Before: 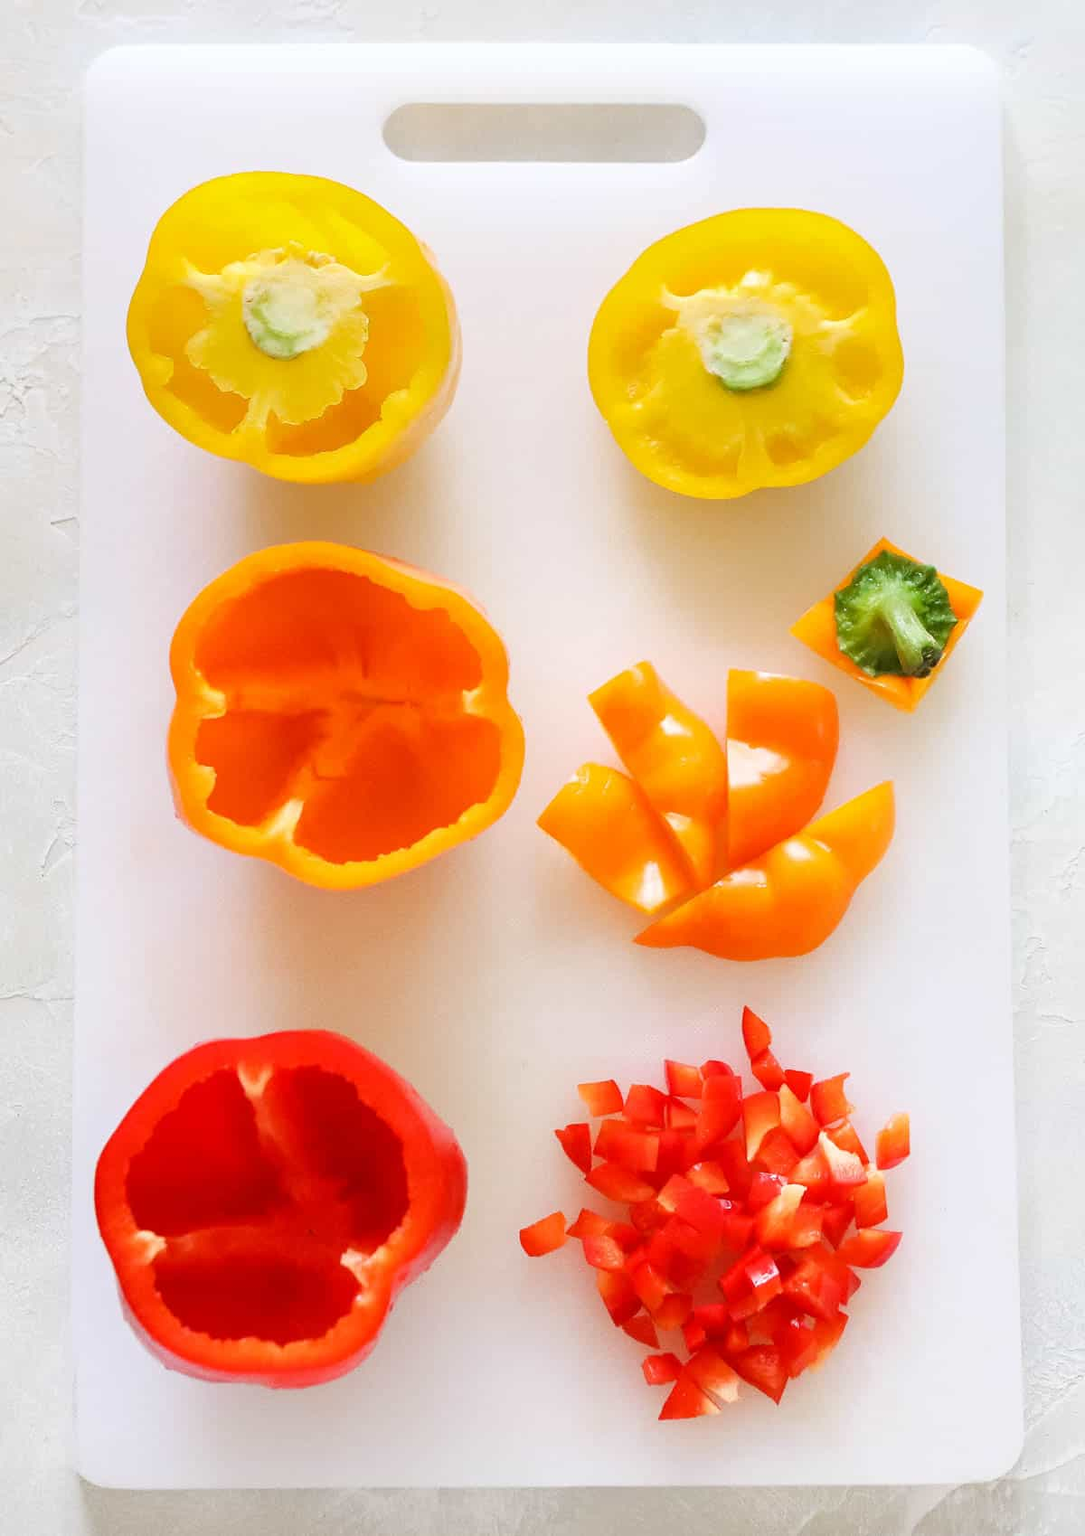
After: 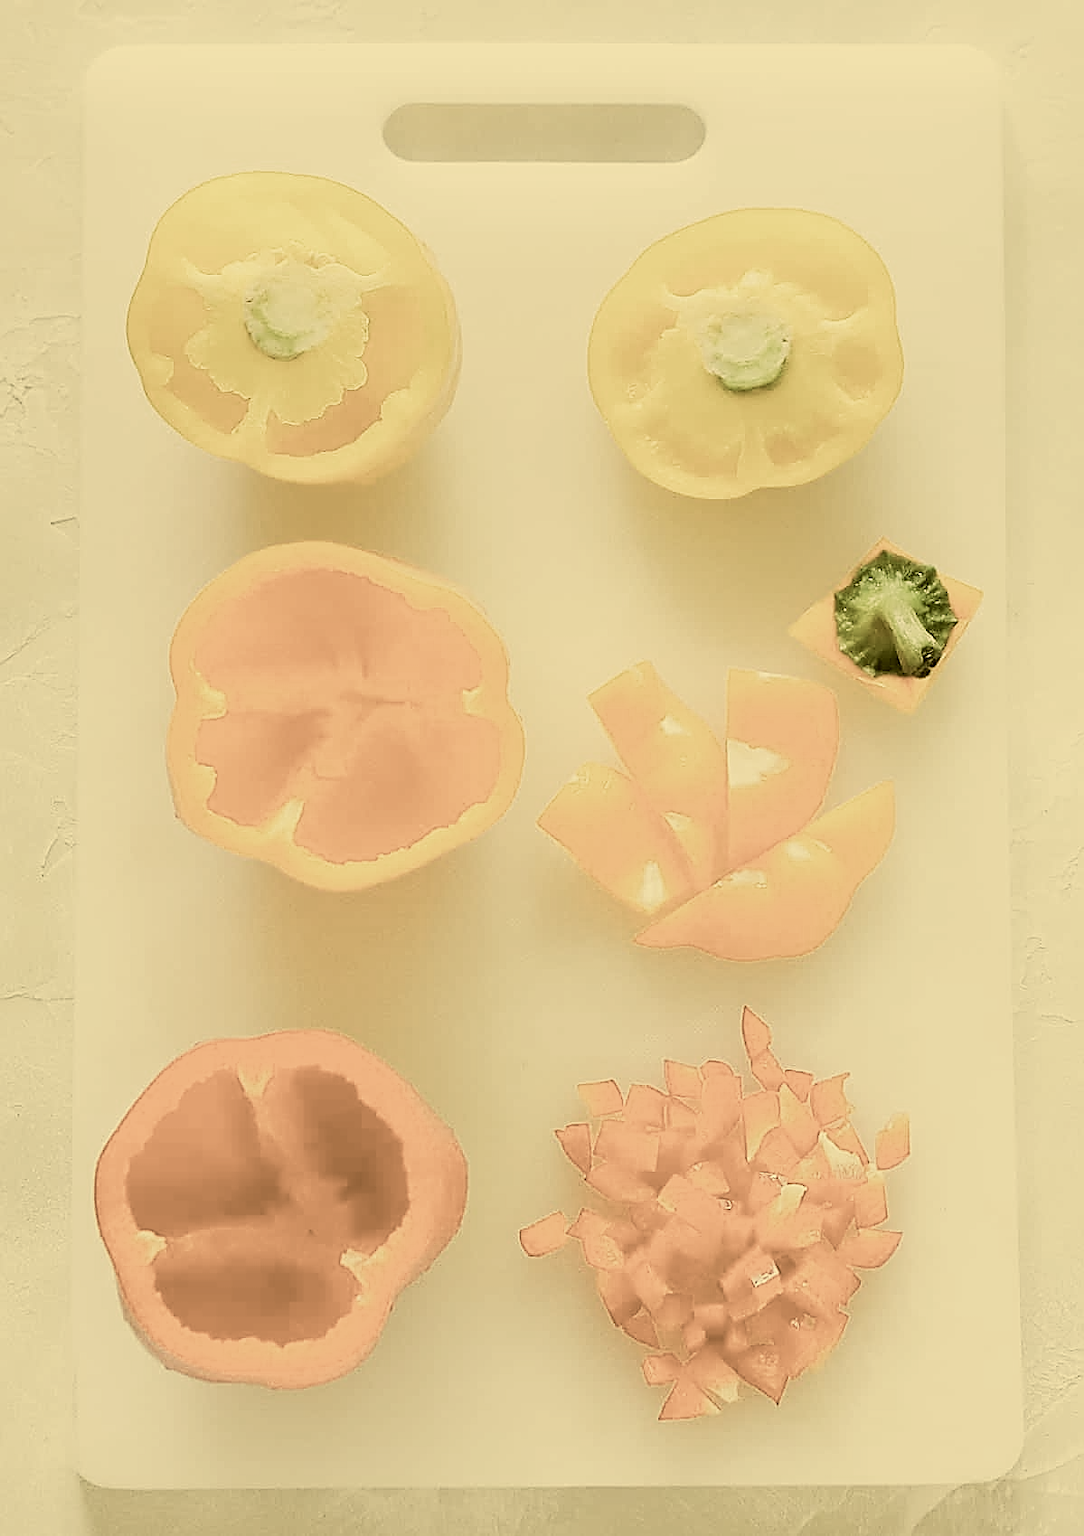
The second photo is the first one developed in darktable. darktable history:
sharpen: radius 1.723, amount 1.277
filmic rgb: black relative exposure -5.09 EV, white relative exposure 3.17 EV, hardness 3.42, contrast 1.199, highlights saturation mix -29.62%, color science v5 (2021), contrast in shadows safe, contrast in highlights safe
color correction: highlights a* 0.148, highlights b* 28.74, shadows a* -0.271, shadows b* 21.51
